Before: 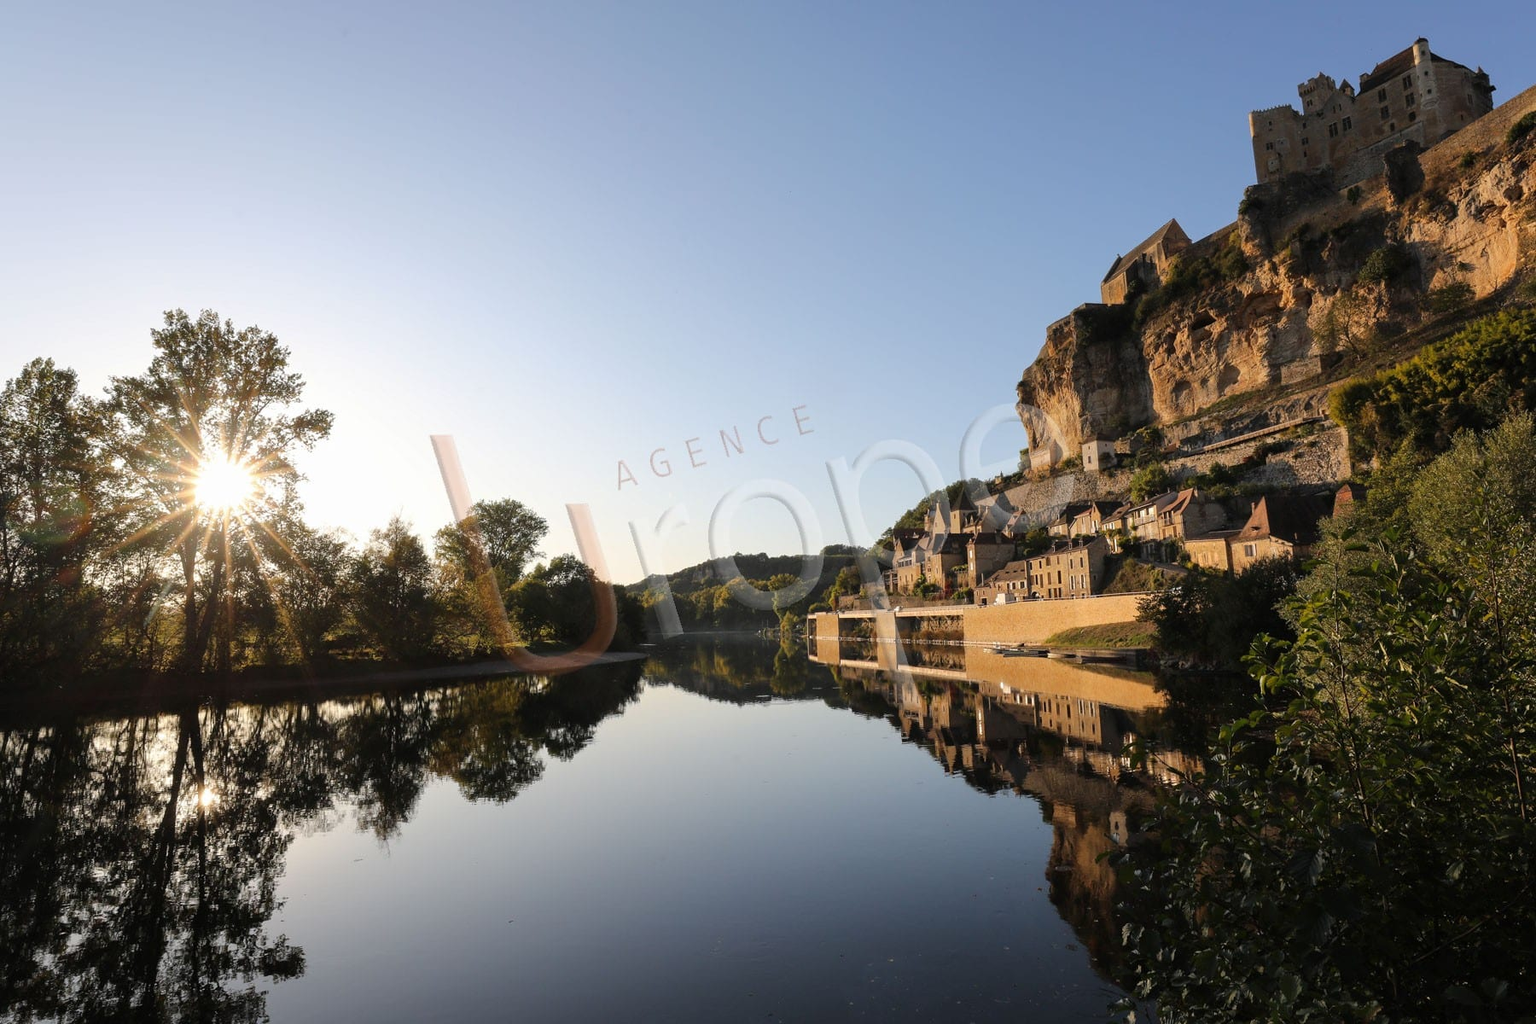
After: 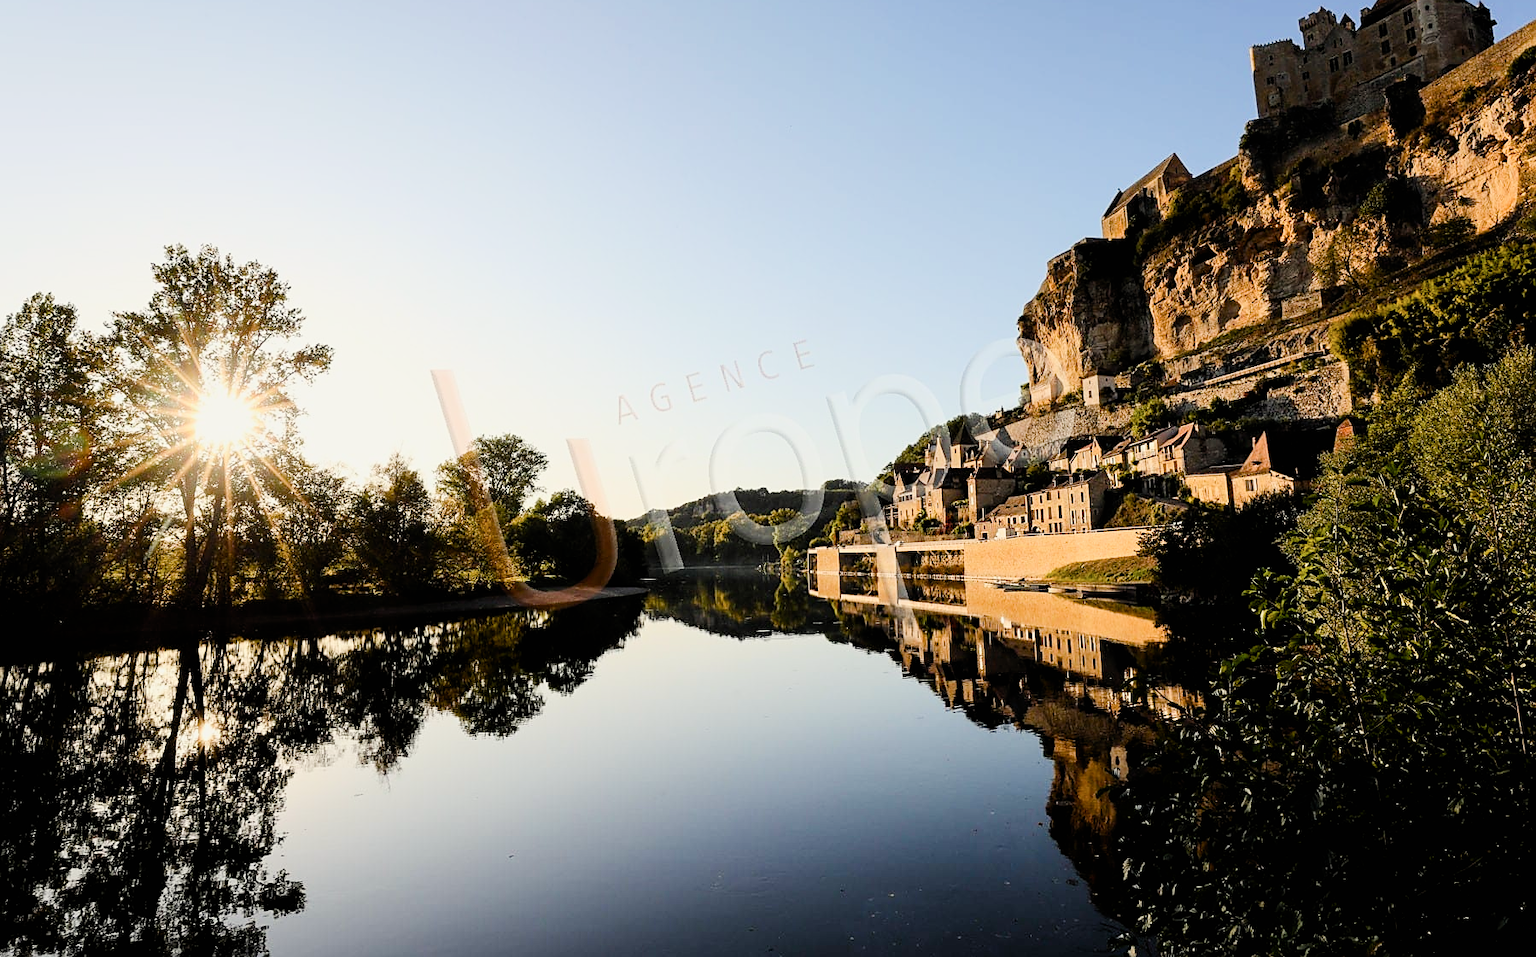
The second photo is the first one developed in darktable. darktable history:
exposure: exposure 0.299 EV, compensate highlight preservation false
filmic rgb: black relative exposure -4.79 EV, white relative exposure 4 EV, hardness 2.78
contrast brightness saturation: contrast 0.242, brightness 0.095
color balance rgb: highlights gain › luminance 6.714%, highlights gain › chroma 2%, highlights gain › hue 89.1°, perceptual saturation grading › global saturation 45.448%, perceptual saturation grading › highlights -50.485%, perceptual saturation grading › shadows 30.228%
crop and rotate: top 6.439%
color calibration: illuminant same as pipeline (D50), adaptation none (bypass), x 0.333, y 0.333, temperature 5006.53 K
sharpen: on, module defaults
